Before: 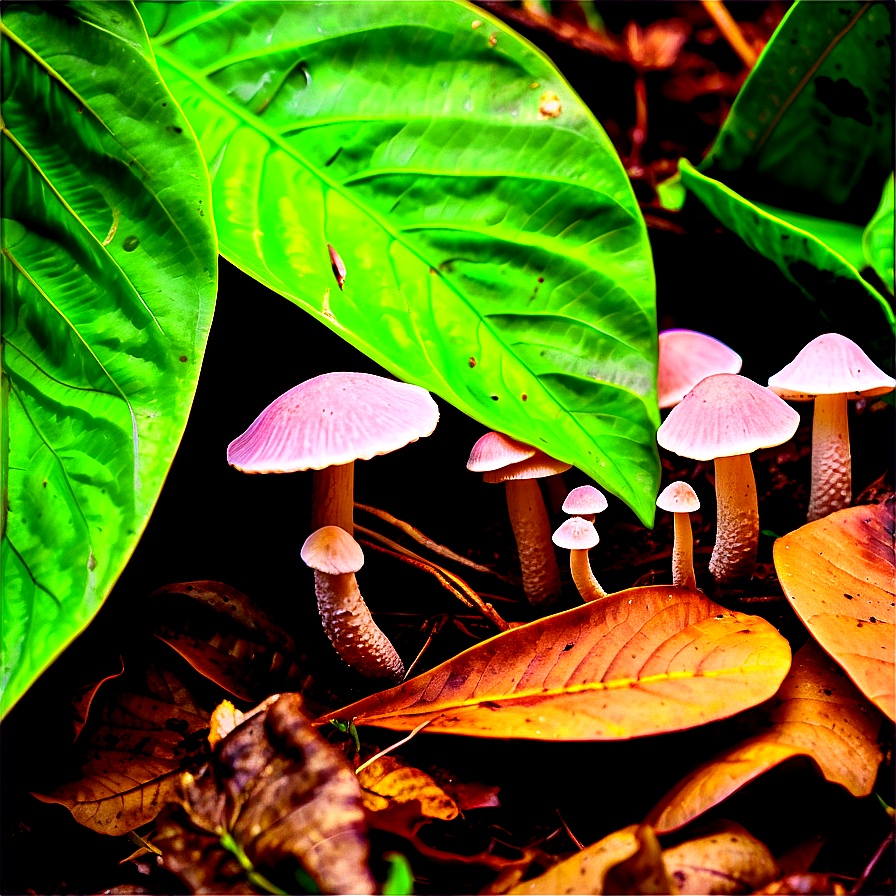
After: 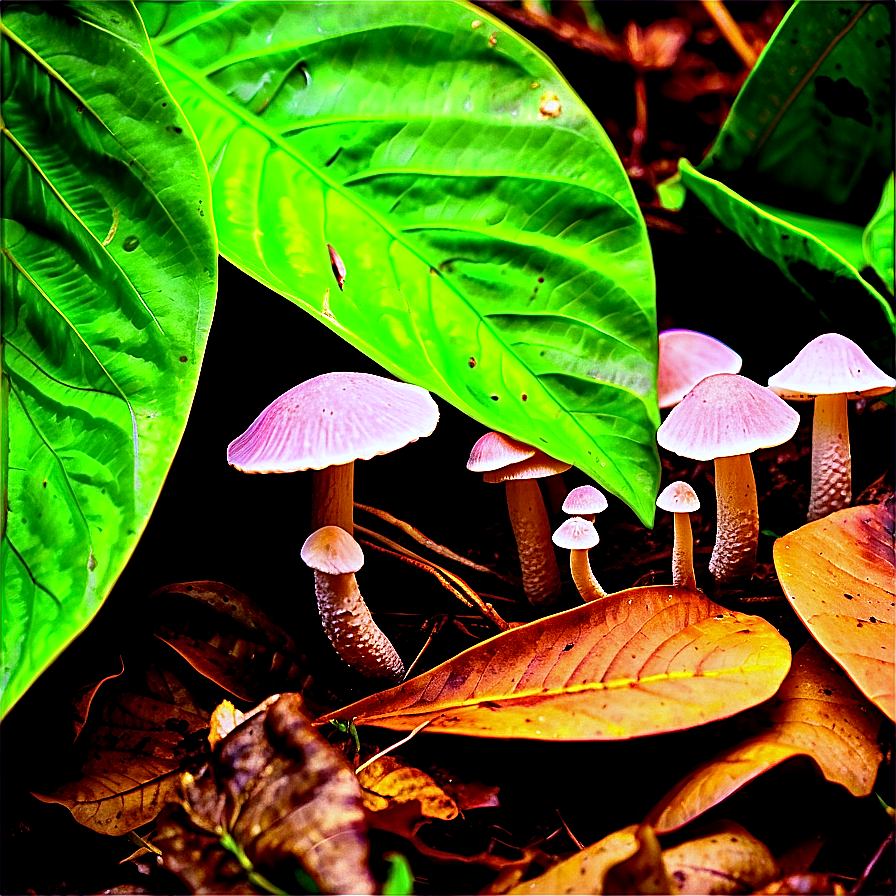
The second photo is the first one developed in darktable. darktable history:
white balance: red 0.954, blue 1.079
sharpen: on, module defaults
